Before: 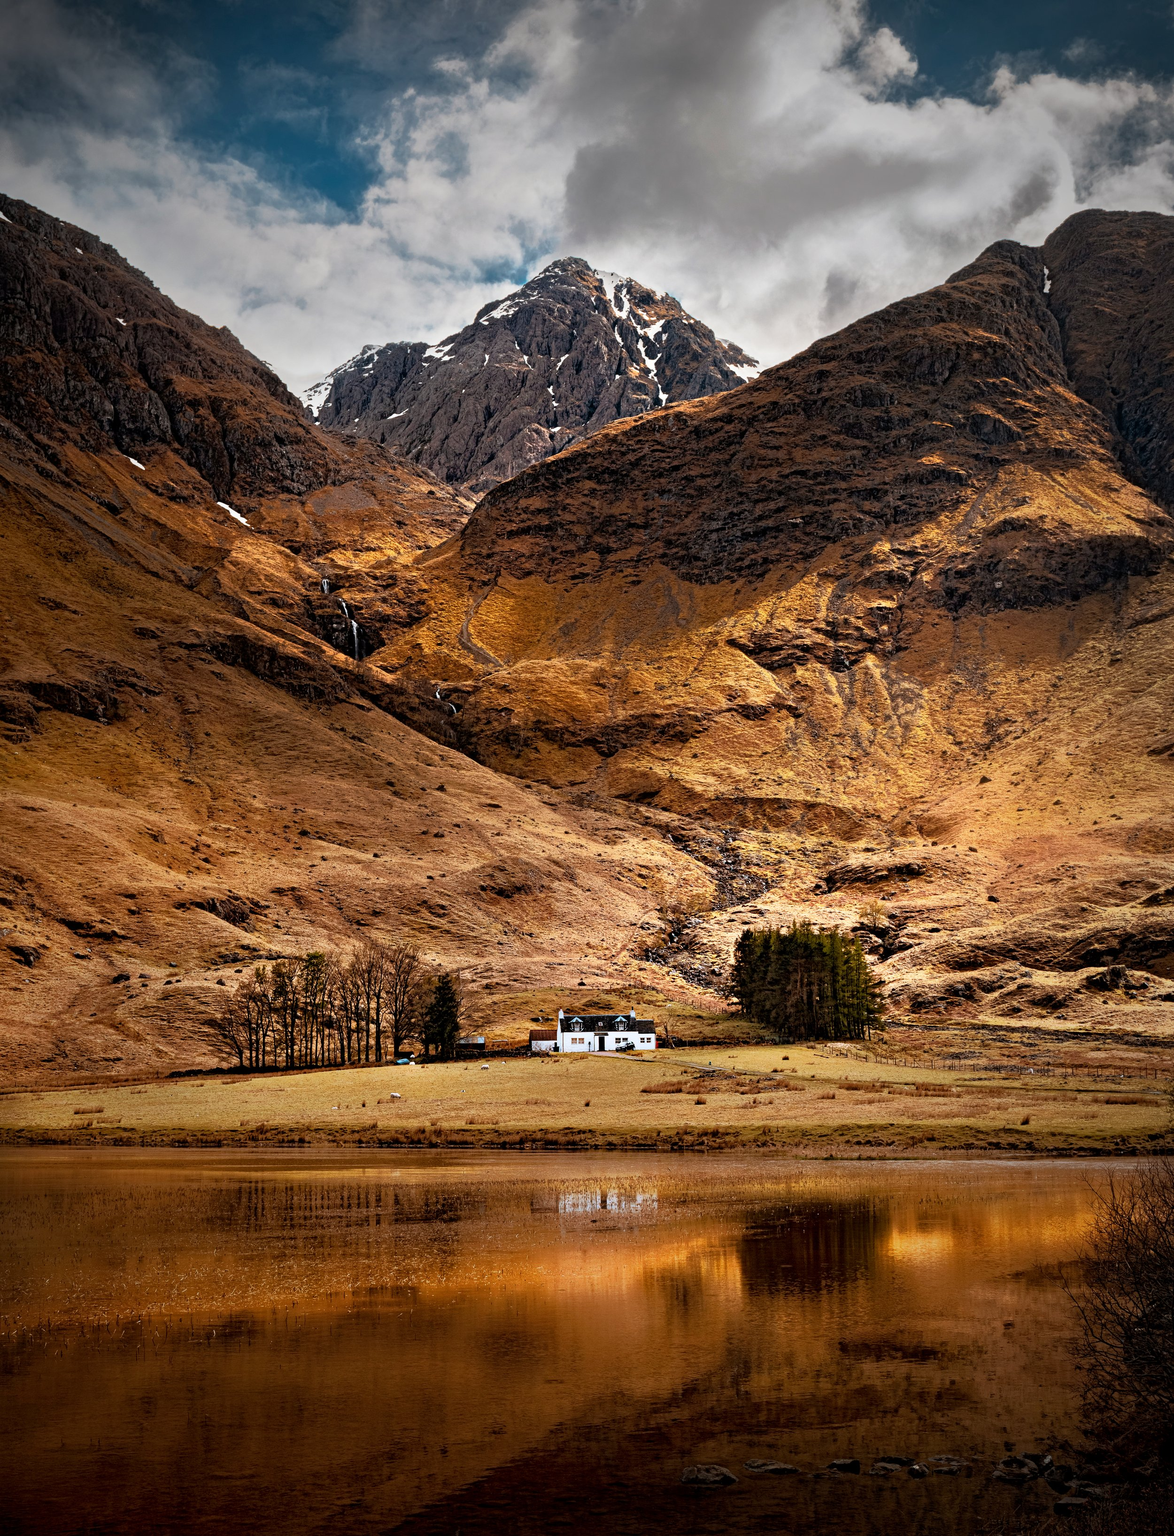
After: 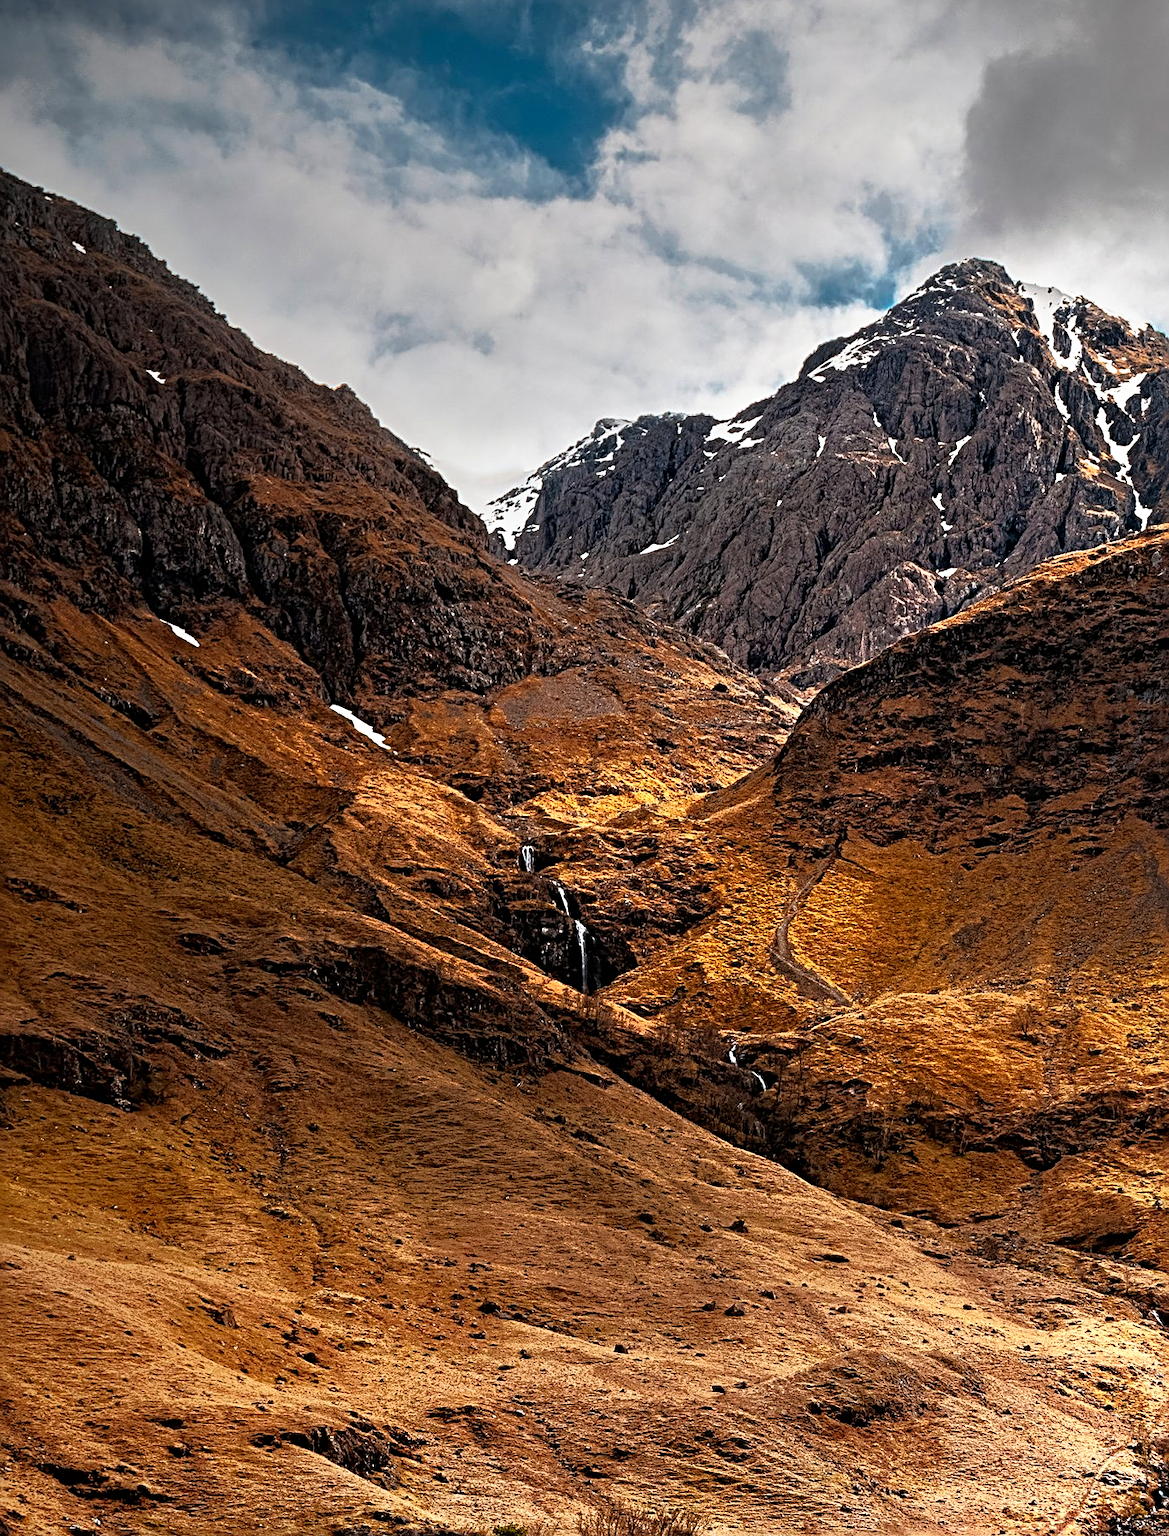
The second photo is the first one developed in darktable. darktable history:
crop and rotate: left 3.047%, top 7.509%, right 42.236%, bottom 37.598%
tone curve: curves: ch0 [(0, 0) (0.003, 0.002) (0.011, 0.01) (0.025, 0.022) (0.044, 0.039) (0.069, 0.061) (0.1, 0.088) (0.136, 0.126) (0.177, 0.167) (0.224, 0.211) (0.277, 0.27) (0.335, 0.335) (0.399, 0.407) (0.468, 0.485) (0.543, 0.569) (0.623, 0.659) (0.709, 0.756) (0.801, 0.851) (0.898, 0.961) (1, 1)], preserve colors none
sharpen: radius 3.119
